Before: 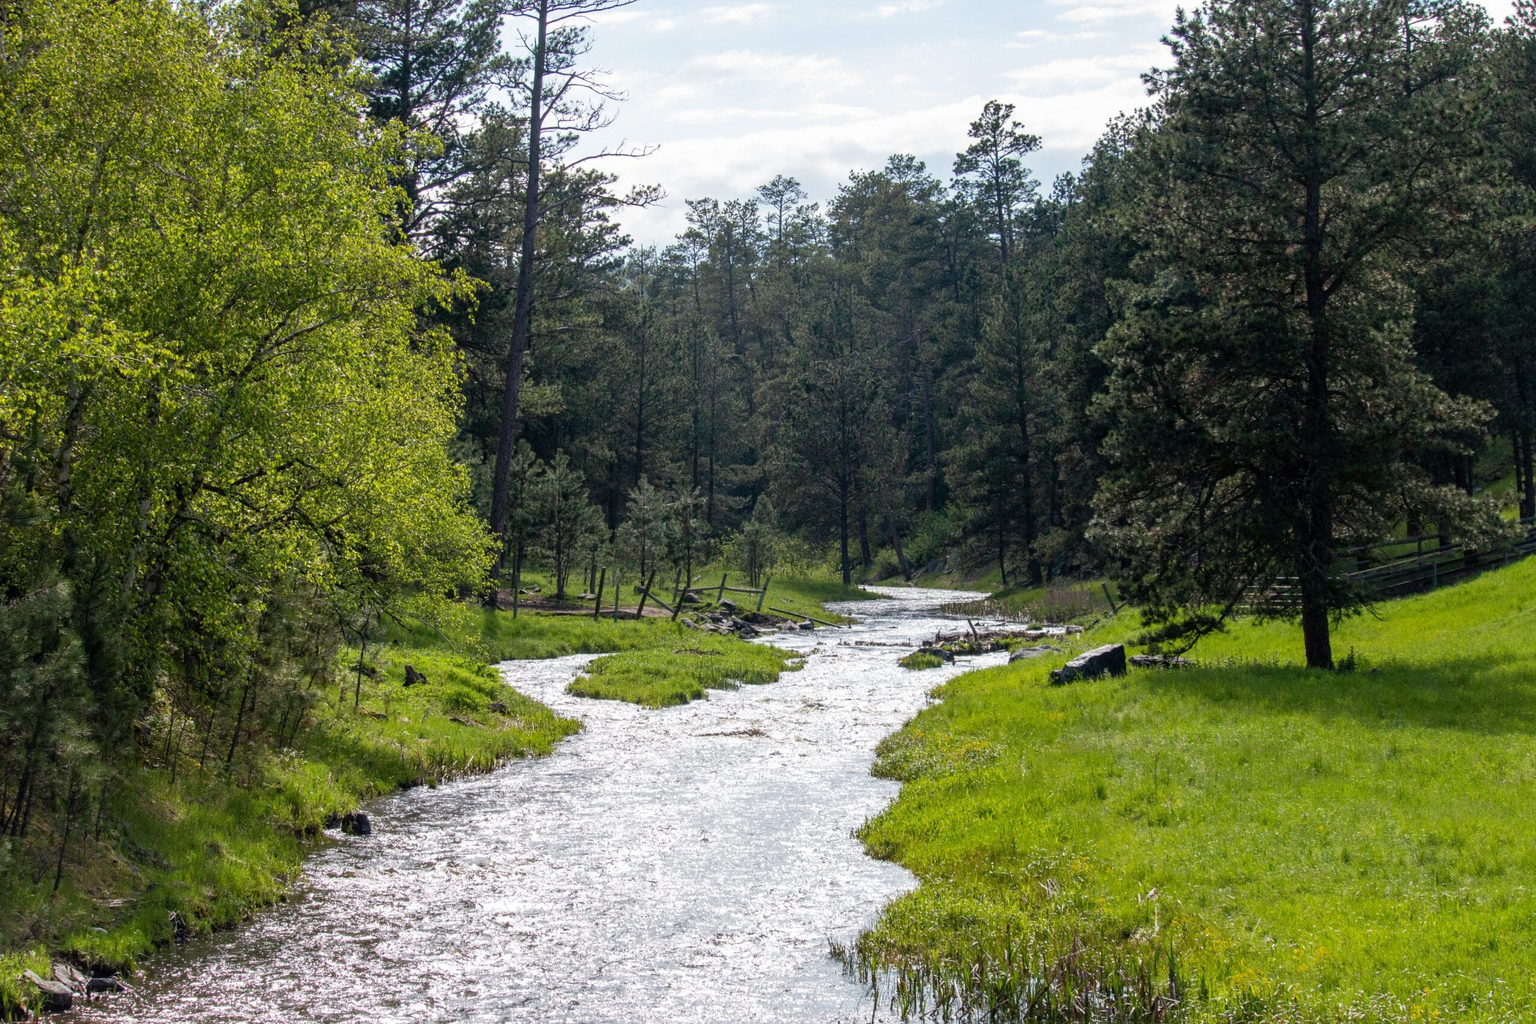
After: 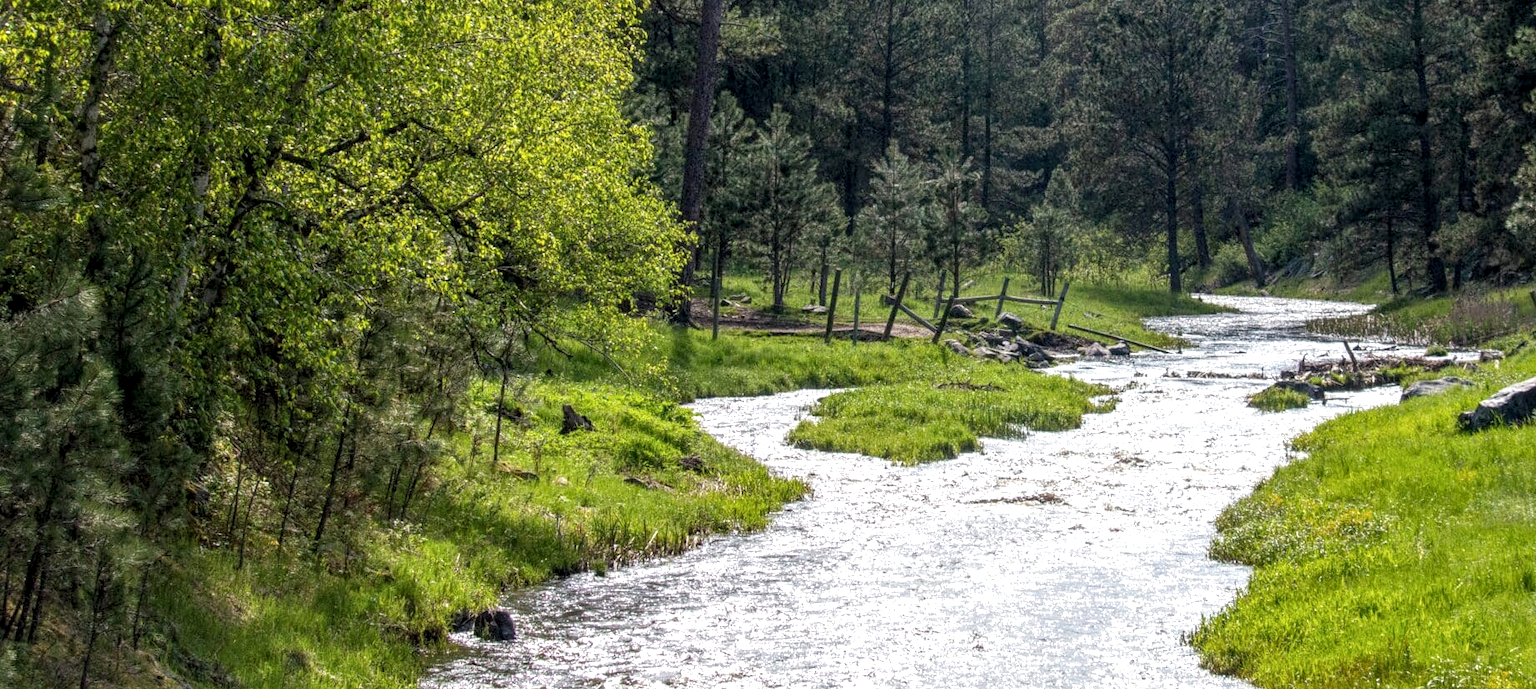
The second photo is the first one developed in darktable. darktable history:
local contrast: highlights 99%, shadows 86%, detail 160%, midtone range 0.2
exposure: black level correction 0, exposure 0.3 EV, compensate highlight preservation false
crop: top 36.498%, right 27.964%, bottom 14.995%
